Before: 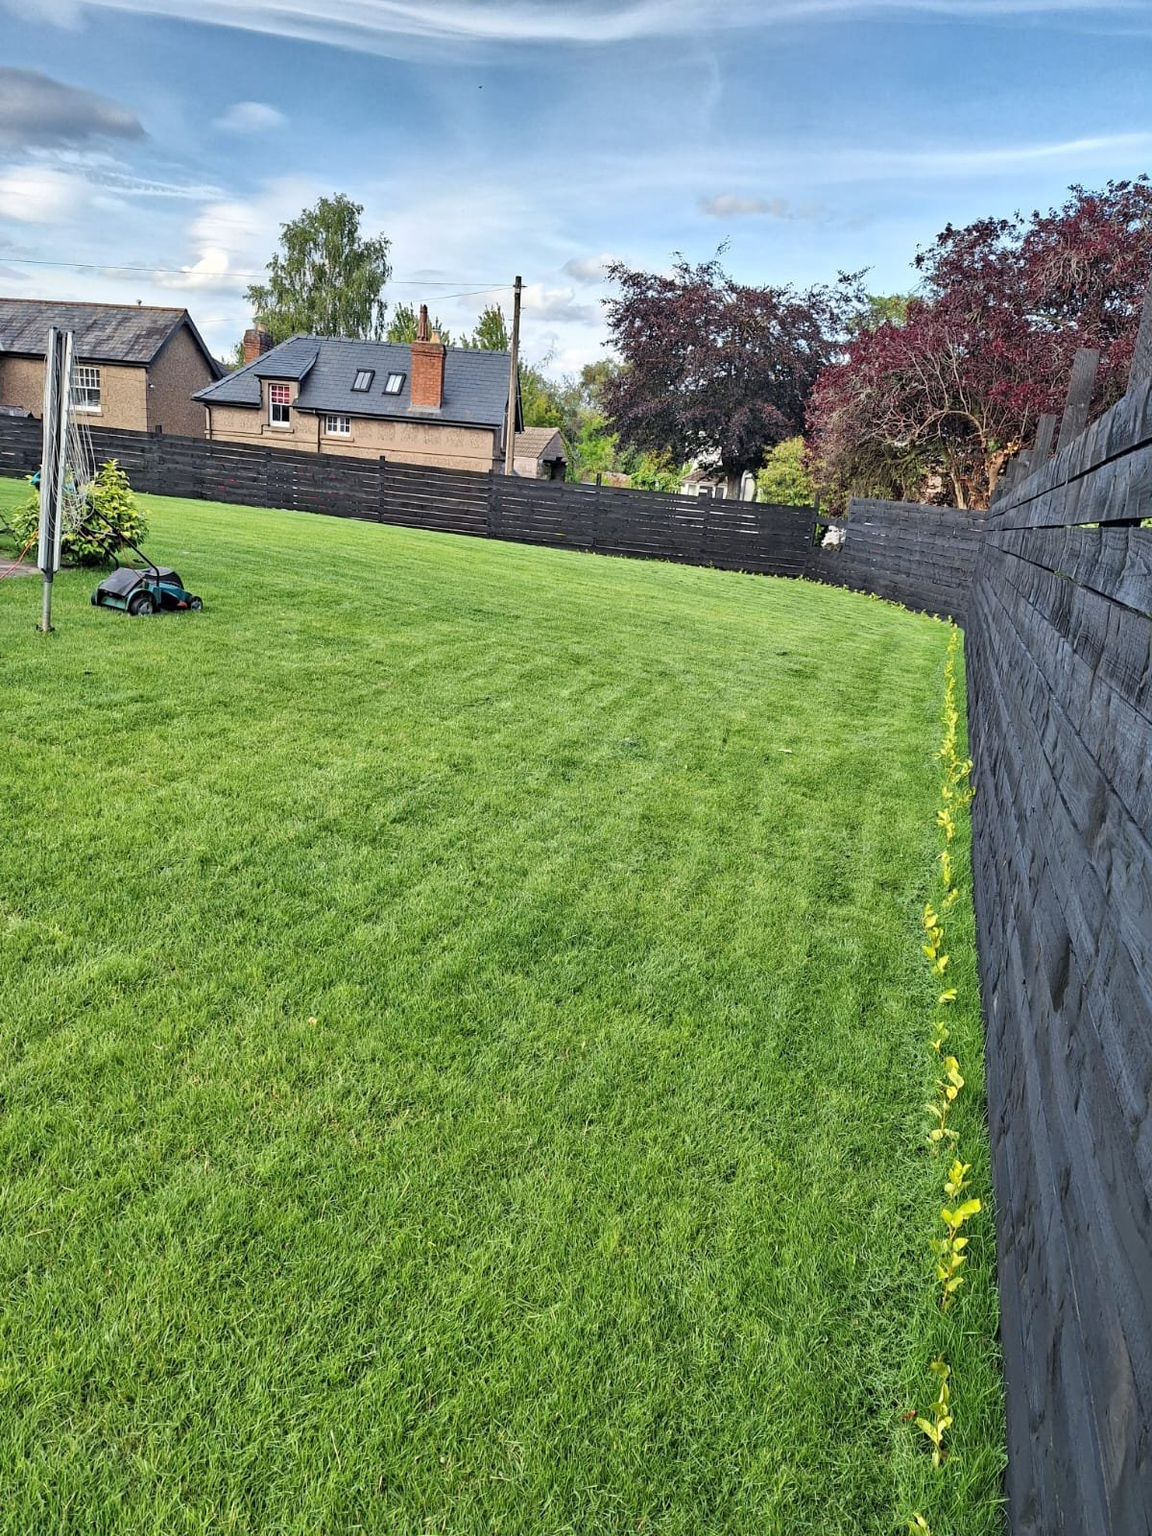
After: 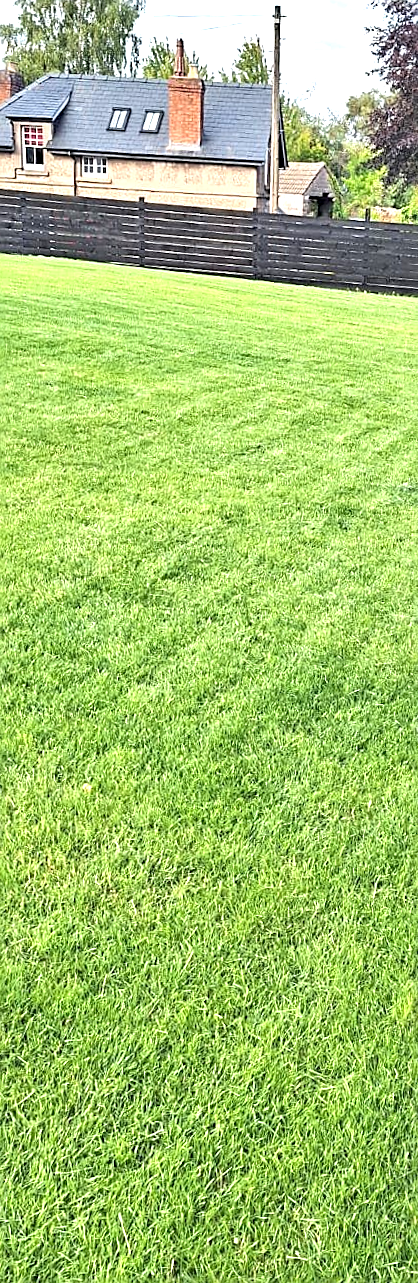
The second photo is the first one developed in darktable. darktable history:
sharpen: on, module defaults
crop and rotate: left 21.77%, top 18.528%, right 44.676%, bottom 2.997%
exposure: exposure 0.999 EV, compensate highlight preservation false
rotate and perspective: rotation -1.75°, automatic cropping off
